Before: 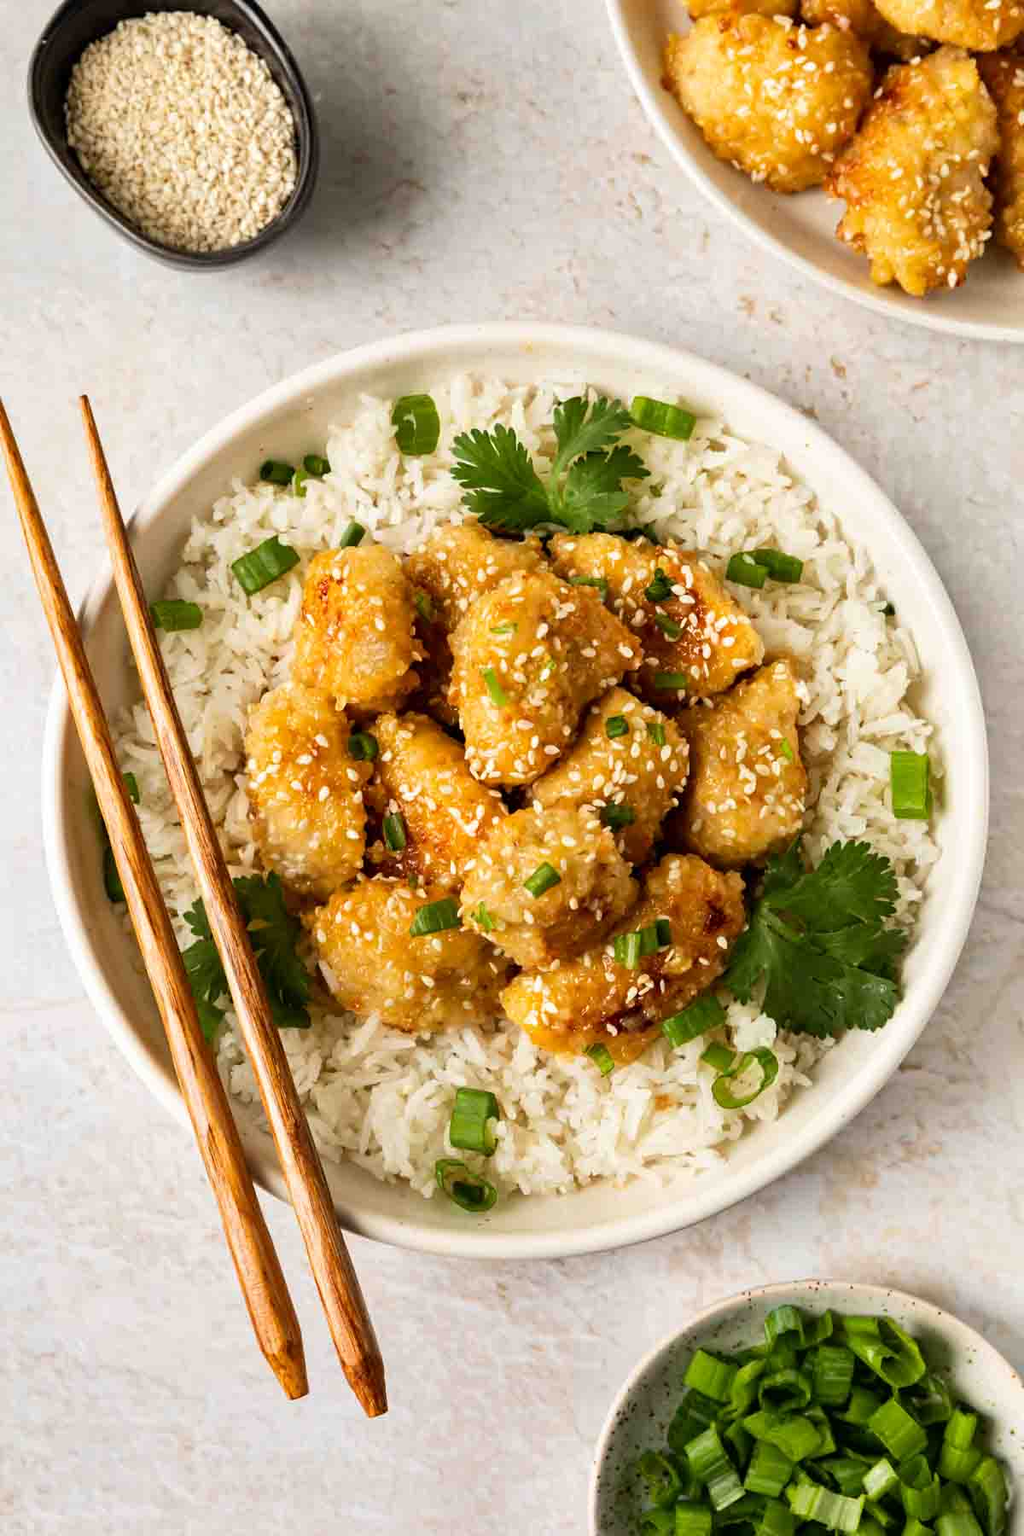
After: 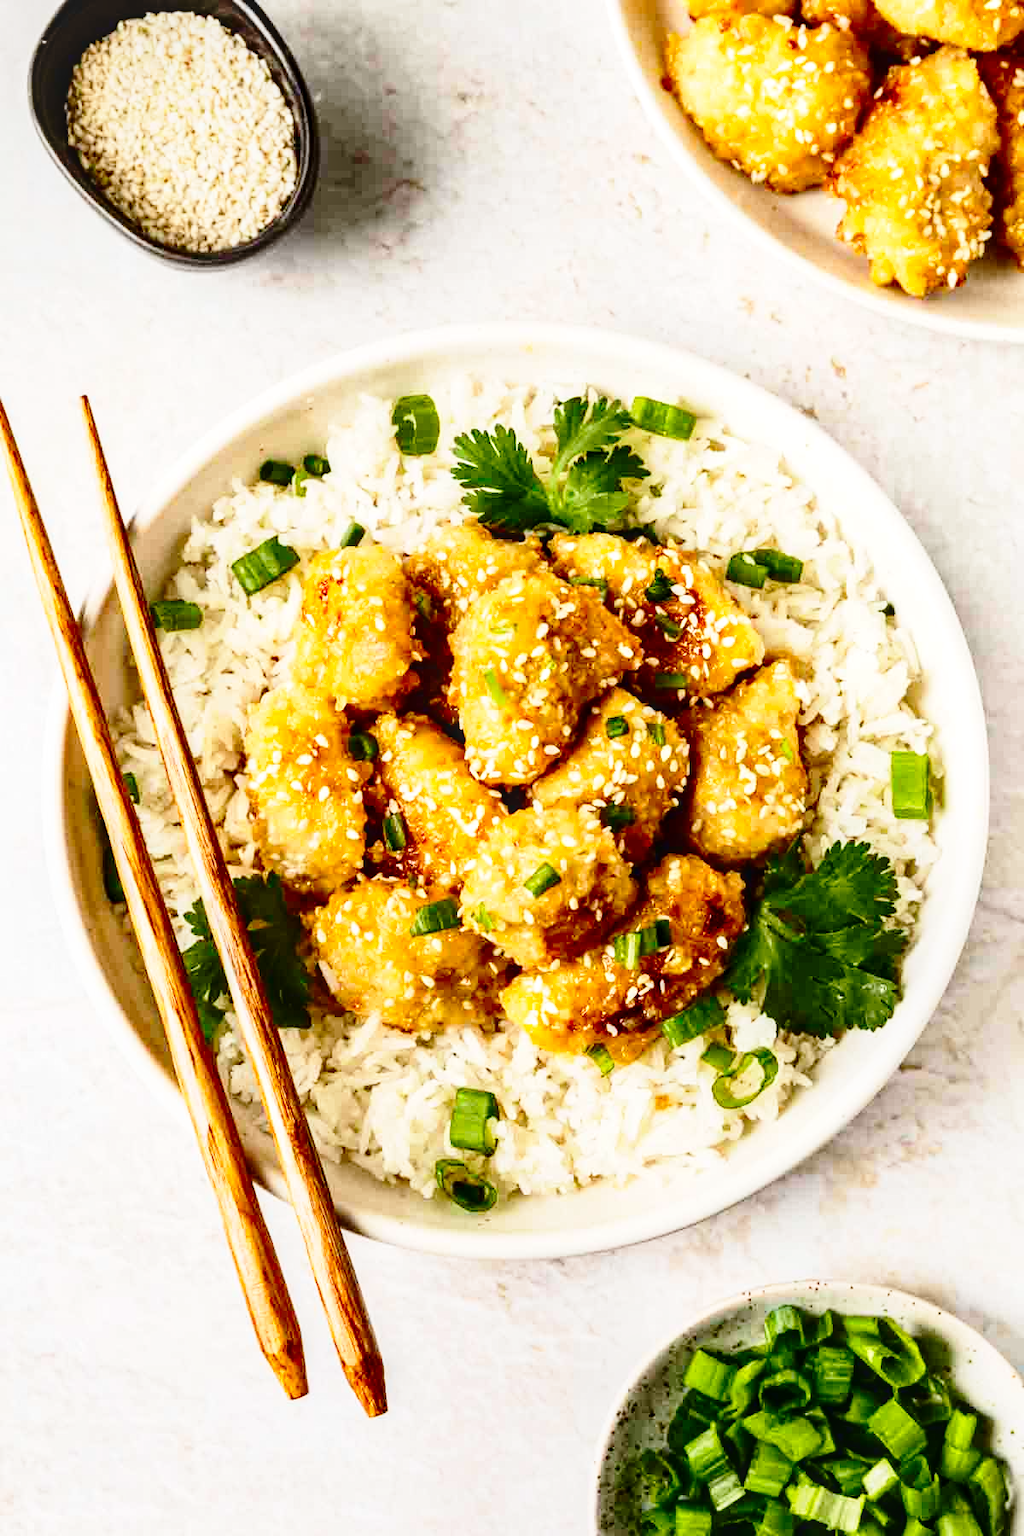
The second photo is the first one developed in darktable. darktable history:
local contrast: on, module defaults
base curve: curves: ch0 [(0, 0) (0.028, 0.03) (0.121, 0.232) (0.46, 0.748) (0.859, 0.968) (1, 1)], preserve colors none
contrast brightness saturation: contrast 0.2, brightness -0.11, saturation 0.1
